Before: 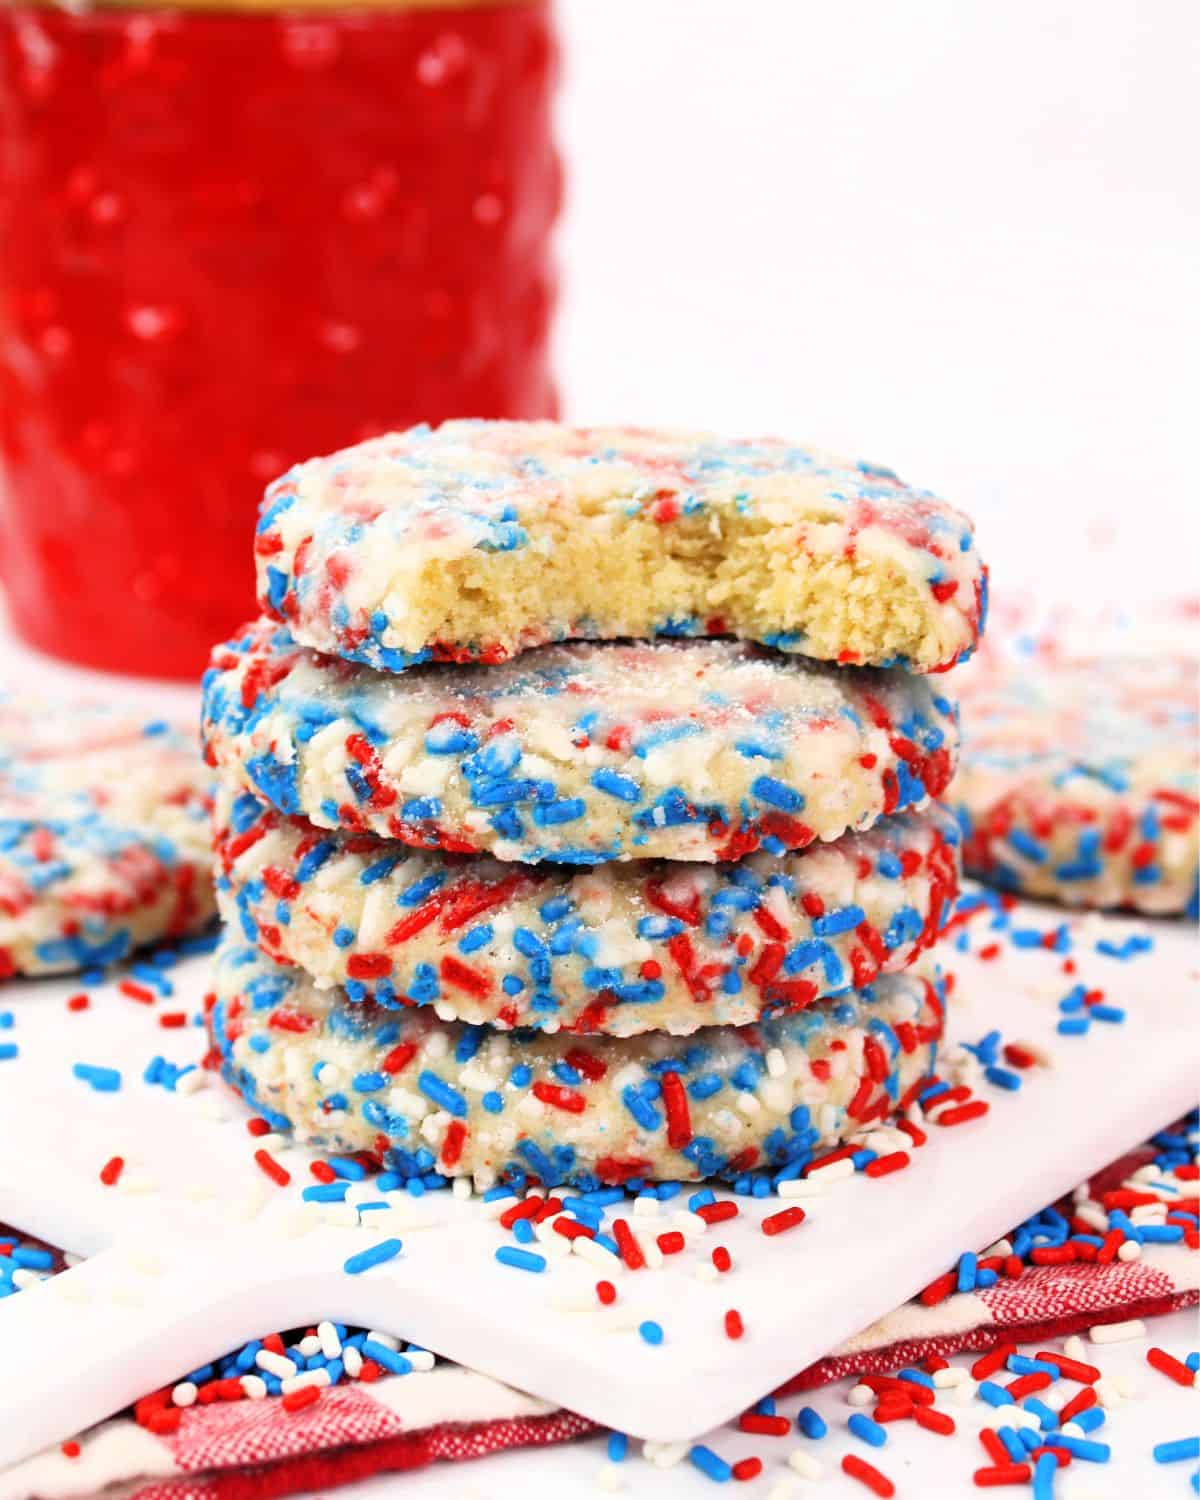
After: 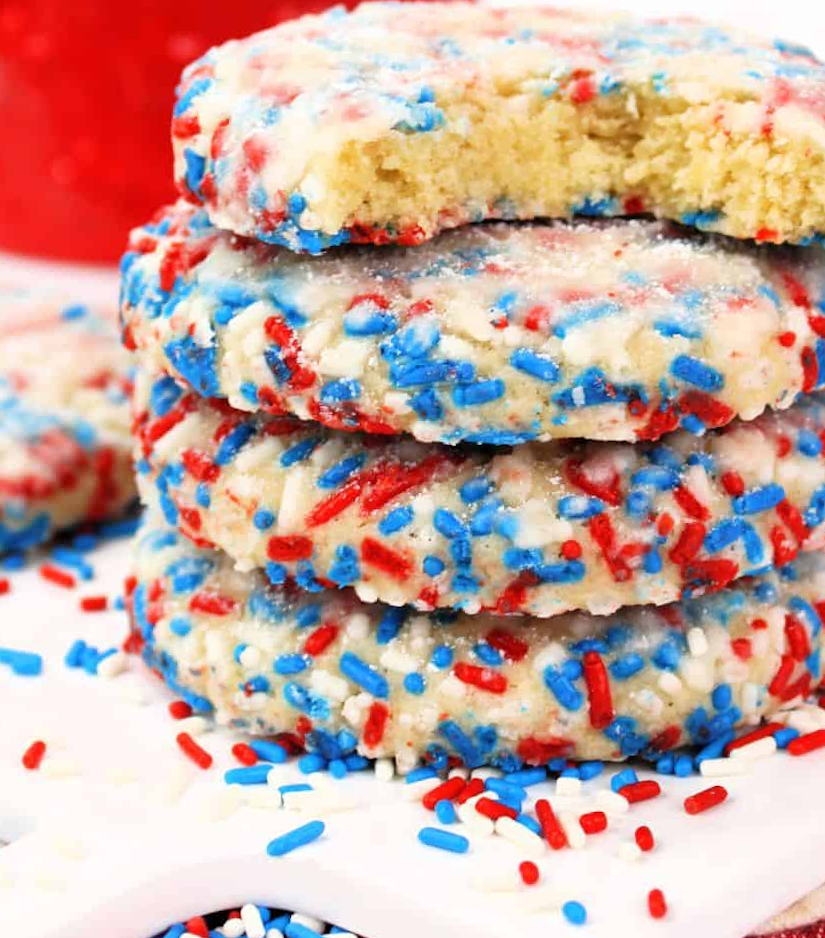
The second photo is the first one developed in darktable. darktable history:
crop: left 6.488%, top 27.668%, right 24.183%, bottom 8.656%
rotate and perspective: rotation -0.45°, automatic cropping original format, crop left 0.008, crop right 0.992, crop top 0.012, crop bottom 0.988
